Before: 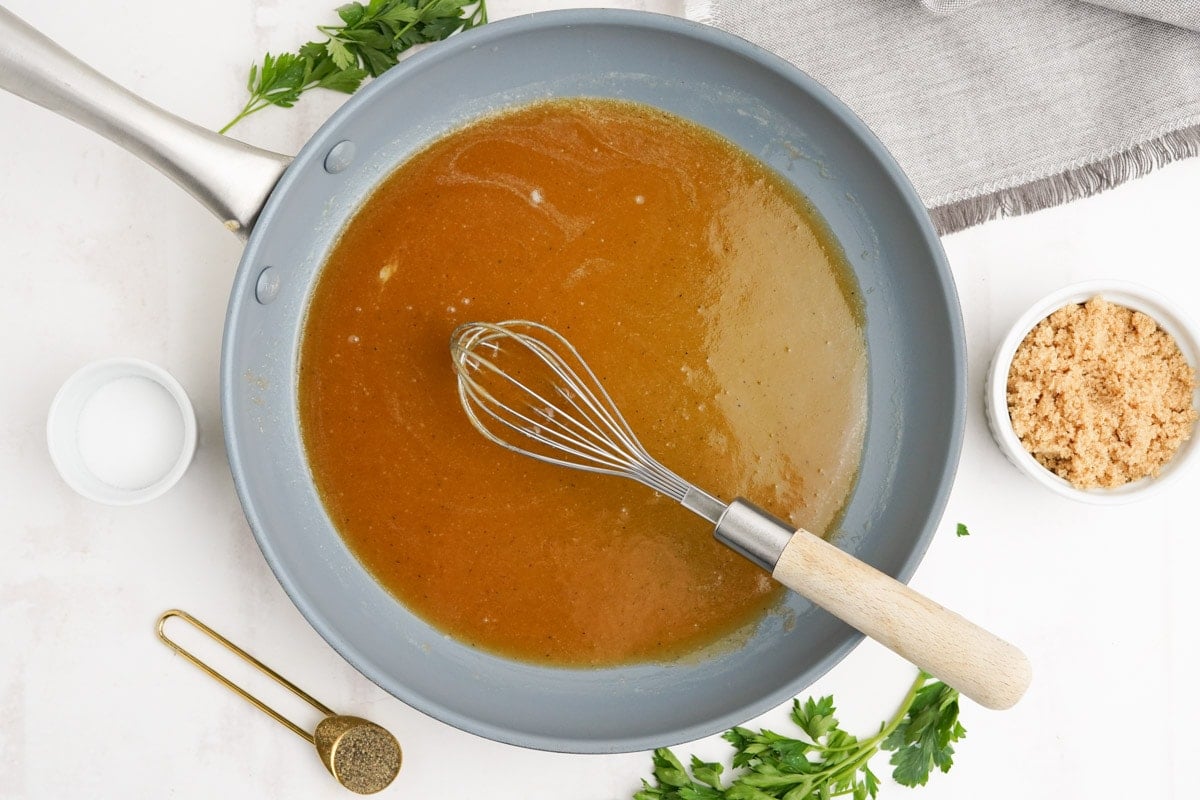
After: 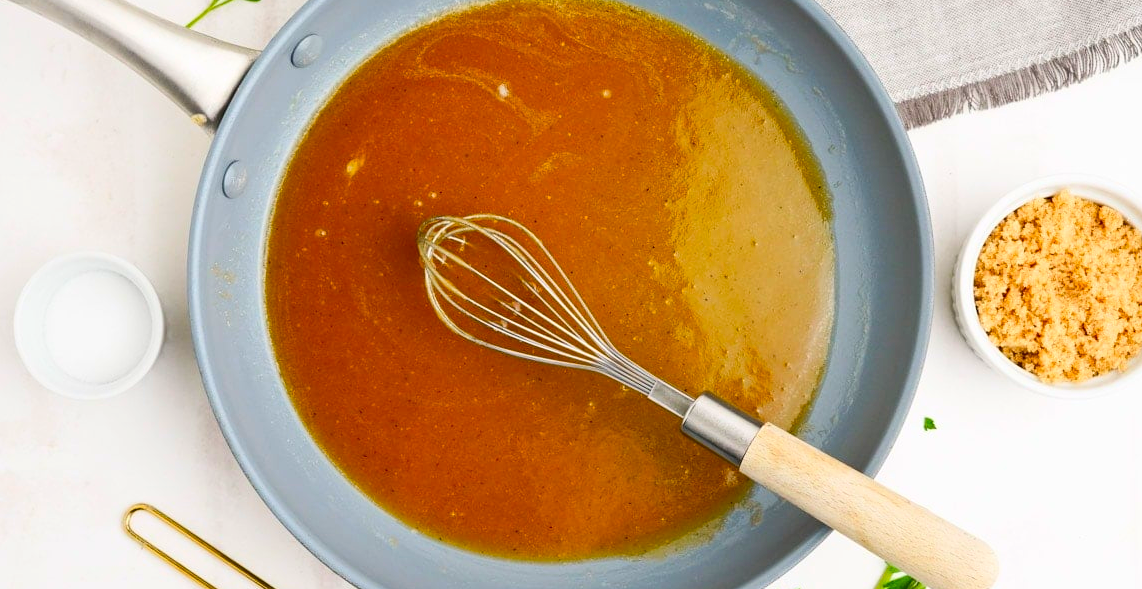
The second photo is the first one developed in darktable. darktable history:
contrast brightness saturation: contrast 0.164, saturation 0.332
color balance rgb: perceptual saturation grading › global saturation 19.745%
crop and rotate: left 2.816%, top 13.41%, right 2.008%, bottom 12.864%
